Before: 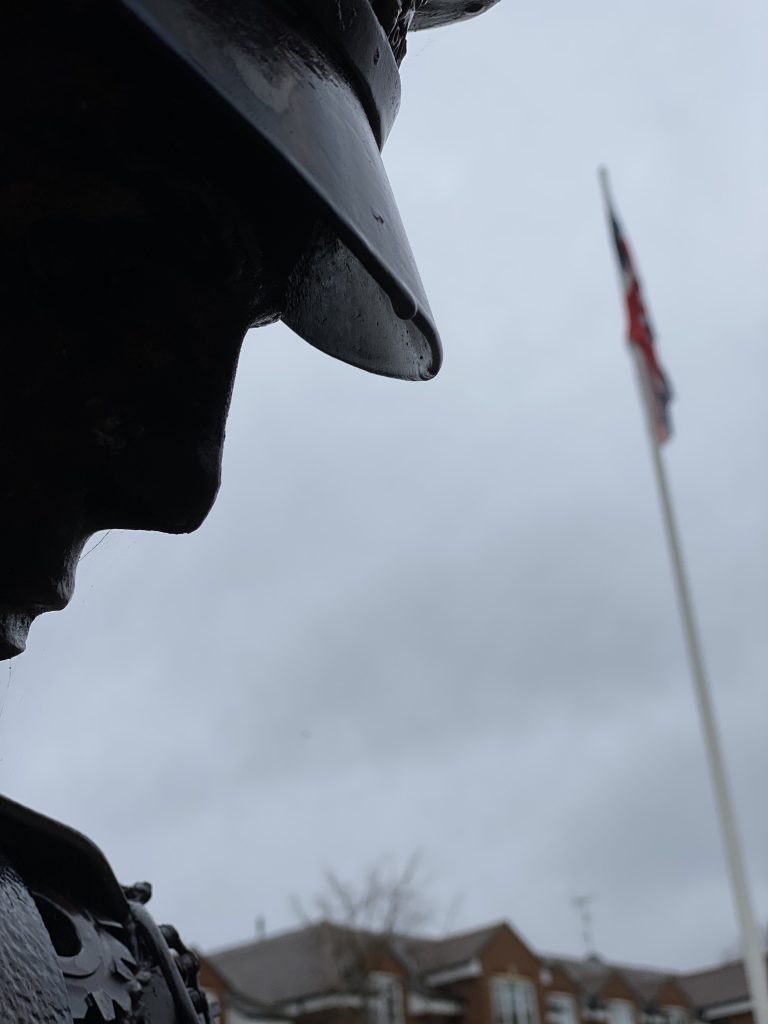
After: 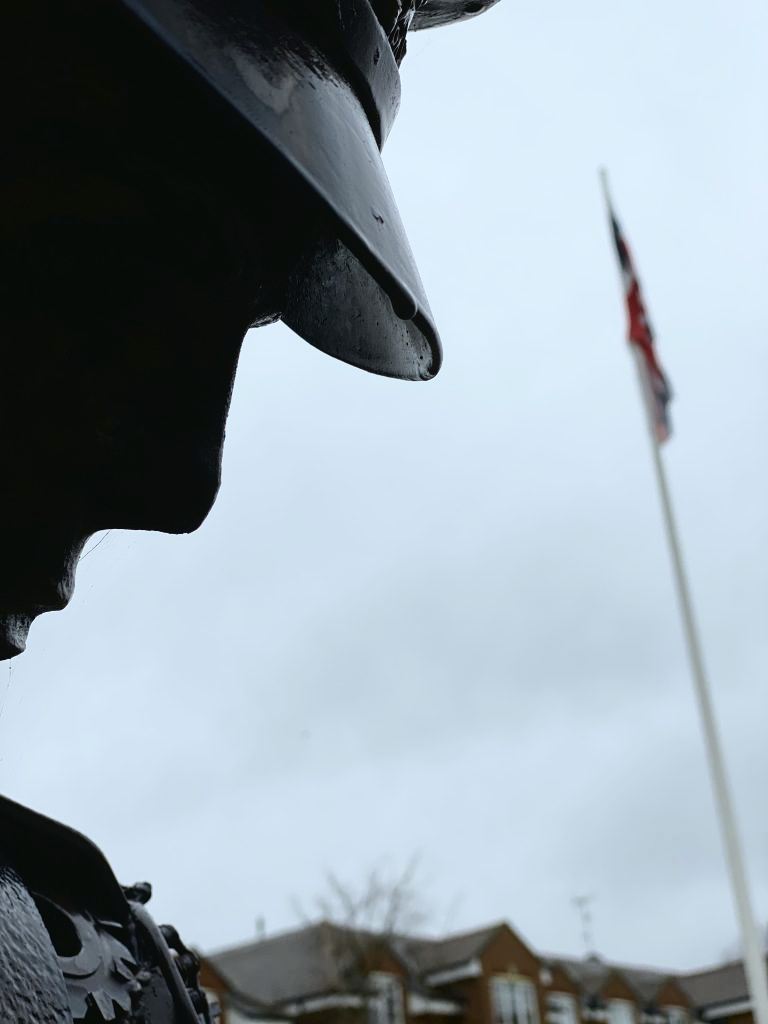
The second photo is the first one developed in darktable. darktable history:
white balance: red 0.978, blue 0.999
tone curve: curves: ch0 [(0, 0.023) (0.087, 0.065) (0.184, 0.168) (0.45, 0.54) (0.57, 0.683) (0.706, 0.841) (0.877, 0.948) (1, 0.984)]; ch1 [(0, 0) (0.388, 0.369) (0.447, 0.447) (0.505, 0.5) (0.534, 0.535) (0.563, 0.563) (0.579, 0.59) (0.644, 0.663) (1, 1)]; ch2 [(0, 0) (0.301, 0.259) (0.385, 0.395) (0.492, 0.496) (0.518, 0.537) (0.583, 0.605) (0.673, 0.667) (1, 1)], color space Lab, independent channels, preserve colors none
